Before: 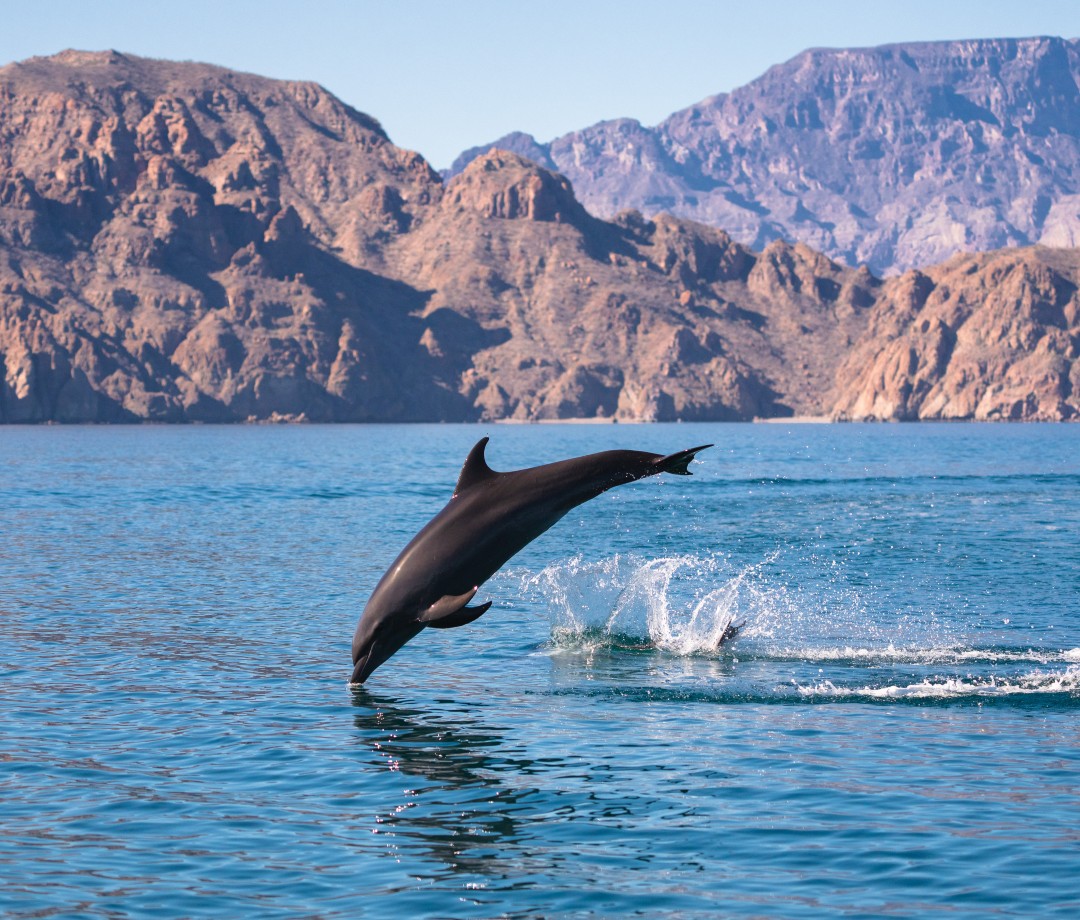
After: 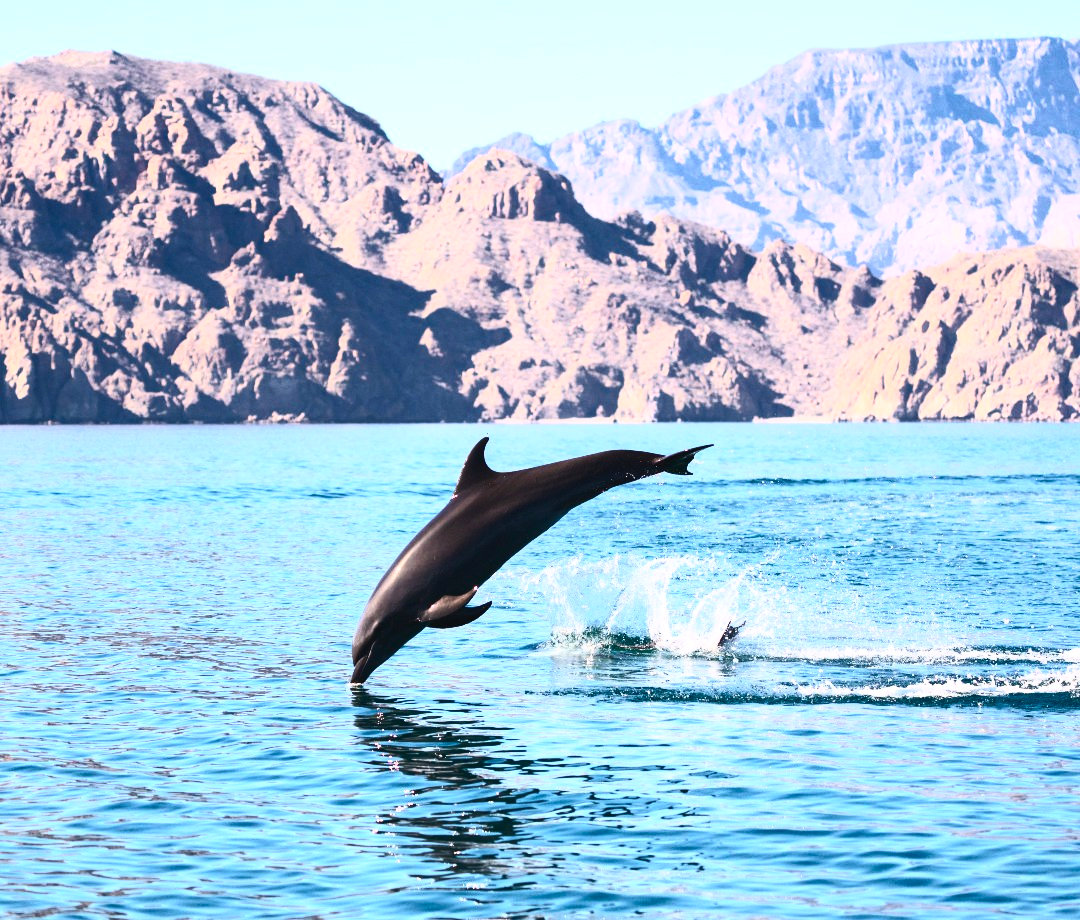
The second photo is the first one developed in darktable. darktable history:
exposure: exposure 0.223 EV, compensate highlight preservation false
contrast brightness saturation: contrast 0.62, brightness 0.338, saturation 0.147
